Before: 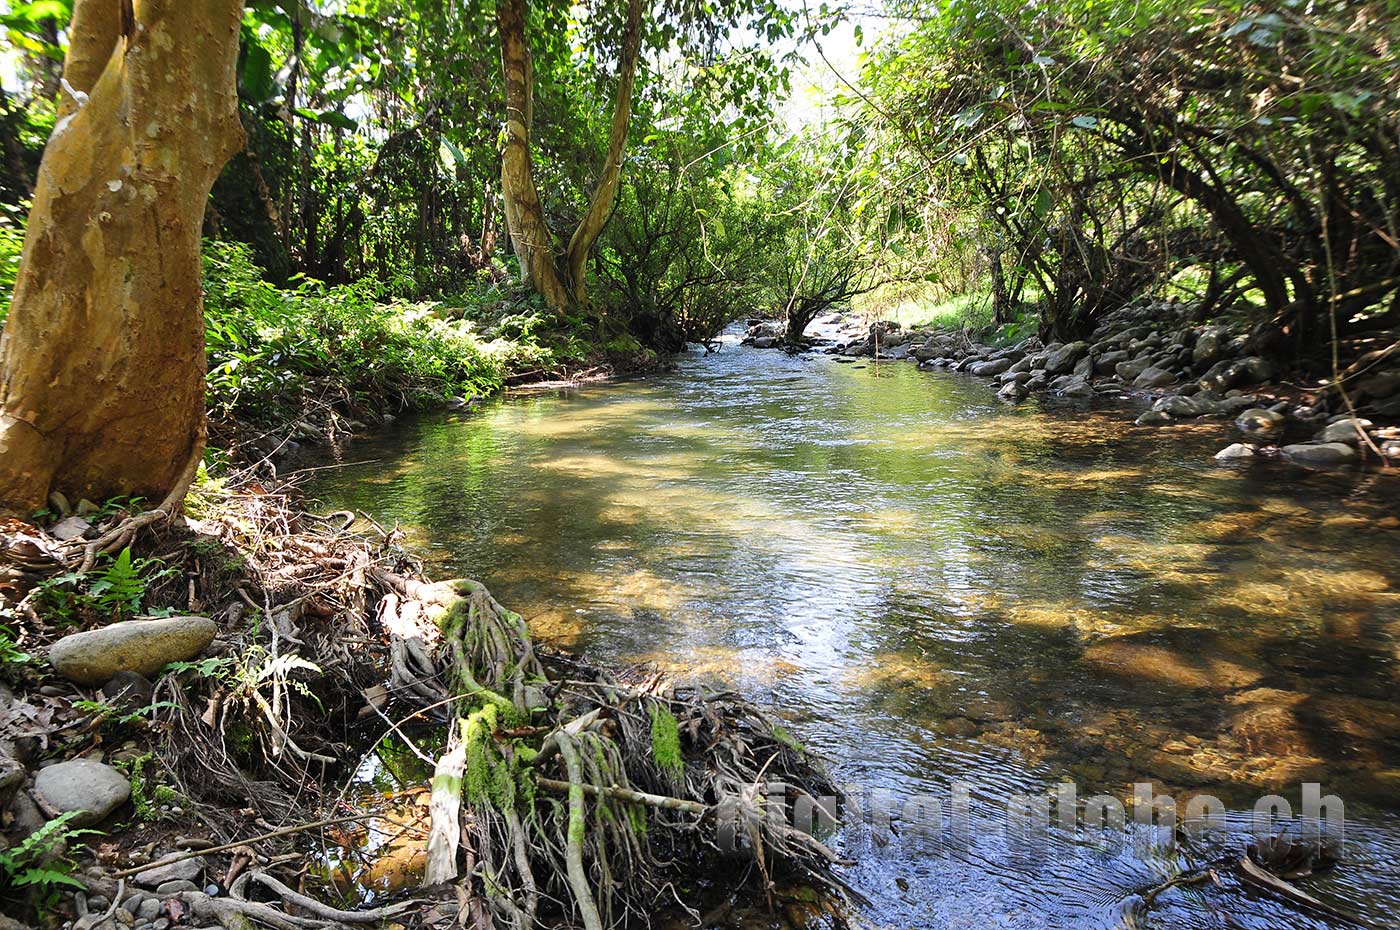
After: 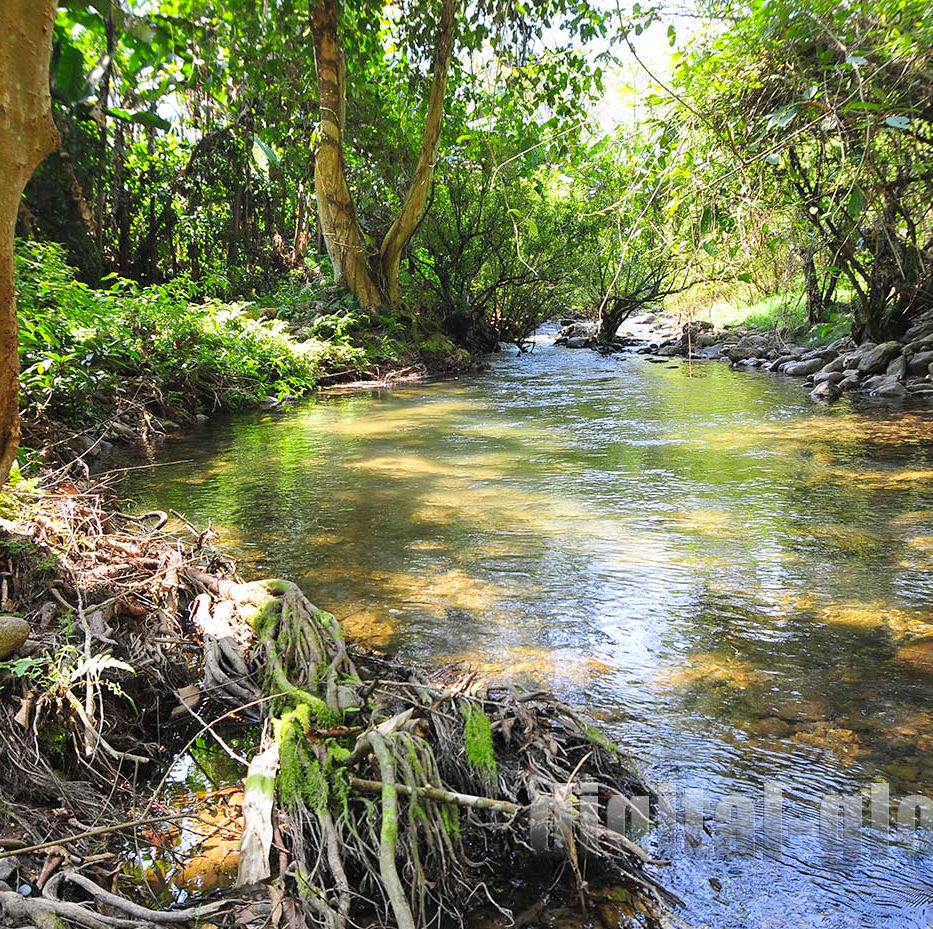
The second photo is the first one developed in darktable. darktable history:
contrast brightness saturation: brightness 0.09, saturation 0.19
crop and rotate: left 13.409%, right 19.924%
